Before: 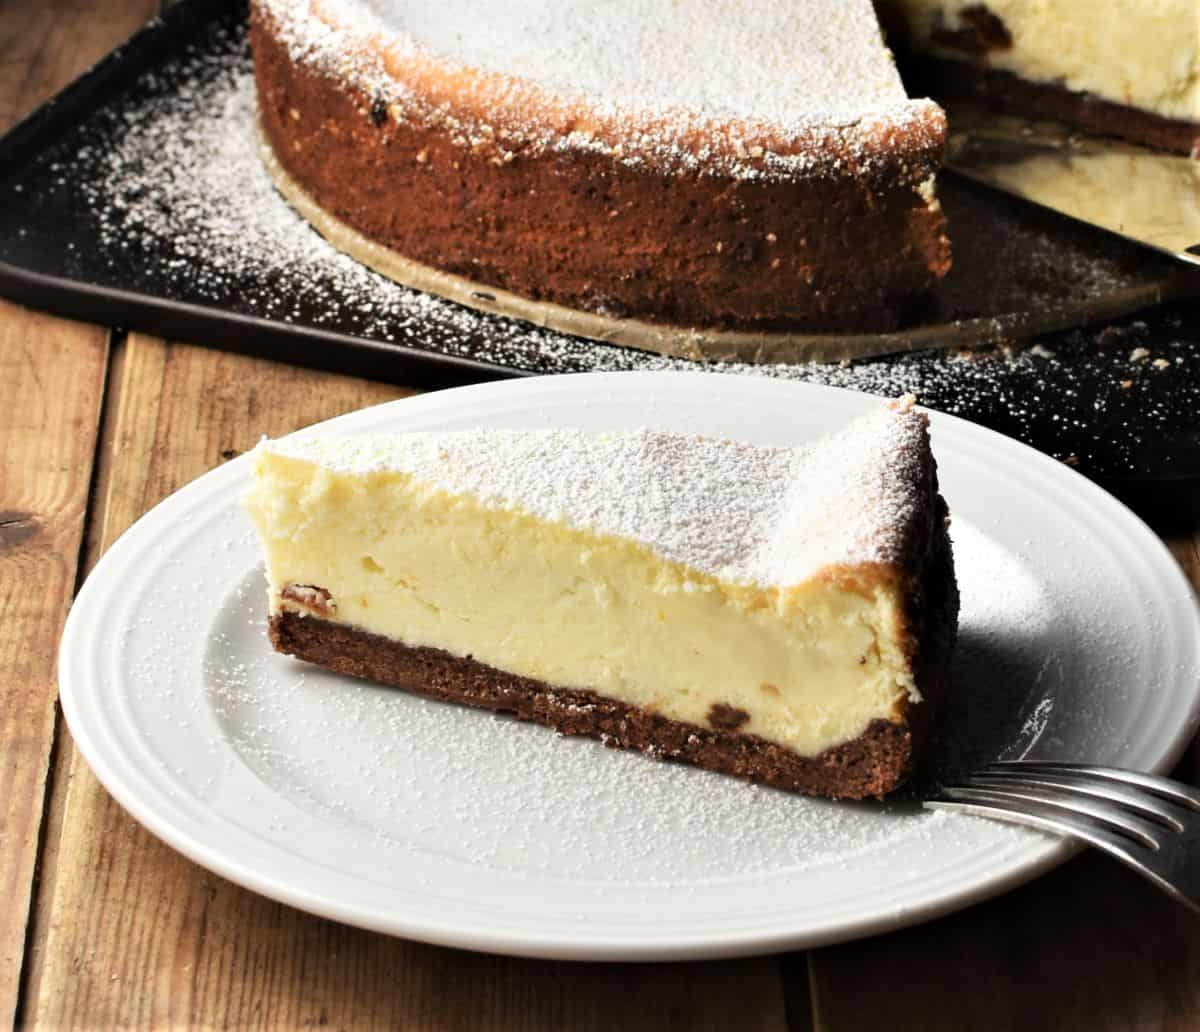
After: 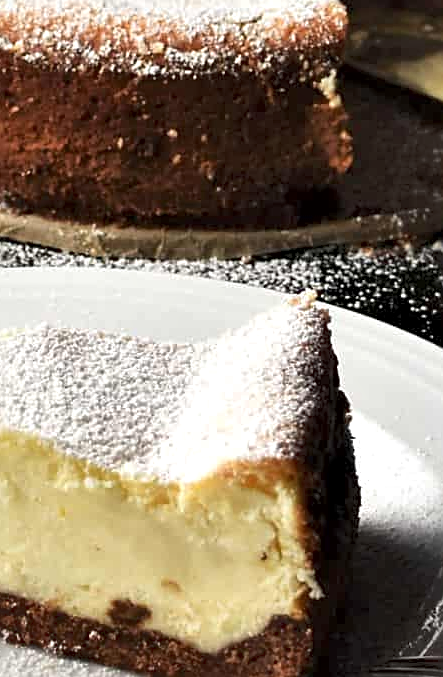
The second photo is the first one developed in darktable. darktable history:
shadows and highlights: shadows 62.66, white point adjustment 0.37, highlights -34.44, compress 83.82%
sharpen: on, module defaults
crop and rotate: left 49.936%, top 10.094%, right 13.136%, bottom 24.256%
local contrast: mode bilateral grid, contrast 25, coarseness 60, detail 151%, midtone range 0.2
